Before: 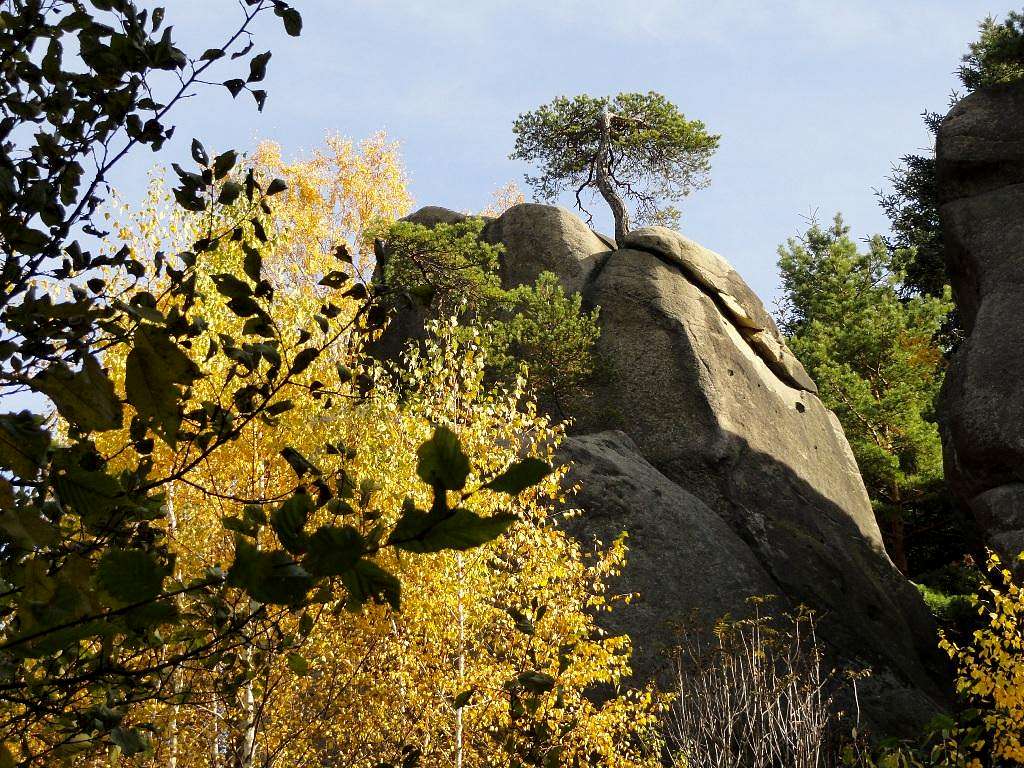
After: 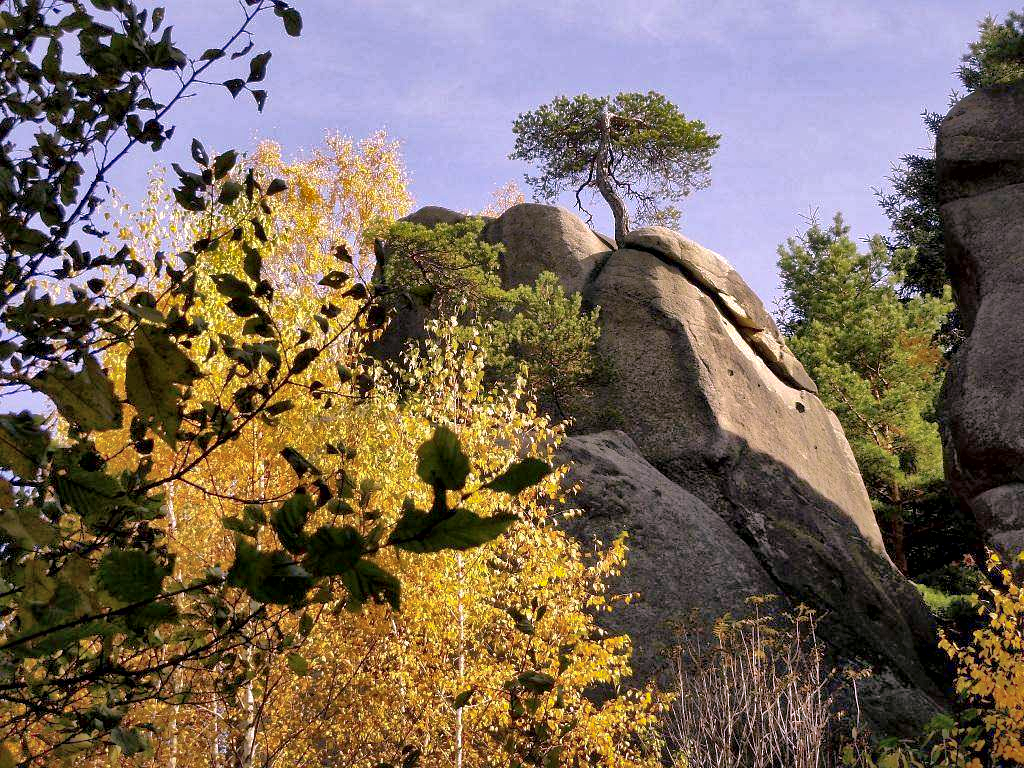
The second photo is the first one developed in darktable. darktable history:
tone equalizer: on, module defaults
shadows and highlights: shadows 60, highlights -60
color calibration: illuminant as shot in camera, x 0.366, y 0.378, temperature 4425.7 K, saturation algorithm version 1 (2020)
color correction: highlights a* 12.23, highlights b* 5.41
local contrast: mode bilateral grid, contrast 25, coarseness 60, detail 151%, midtone range 0.2
